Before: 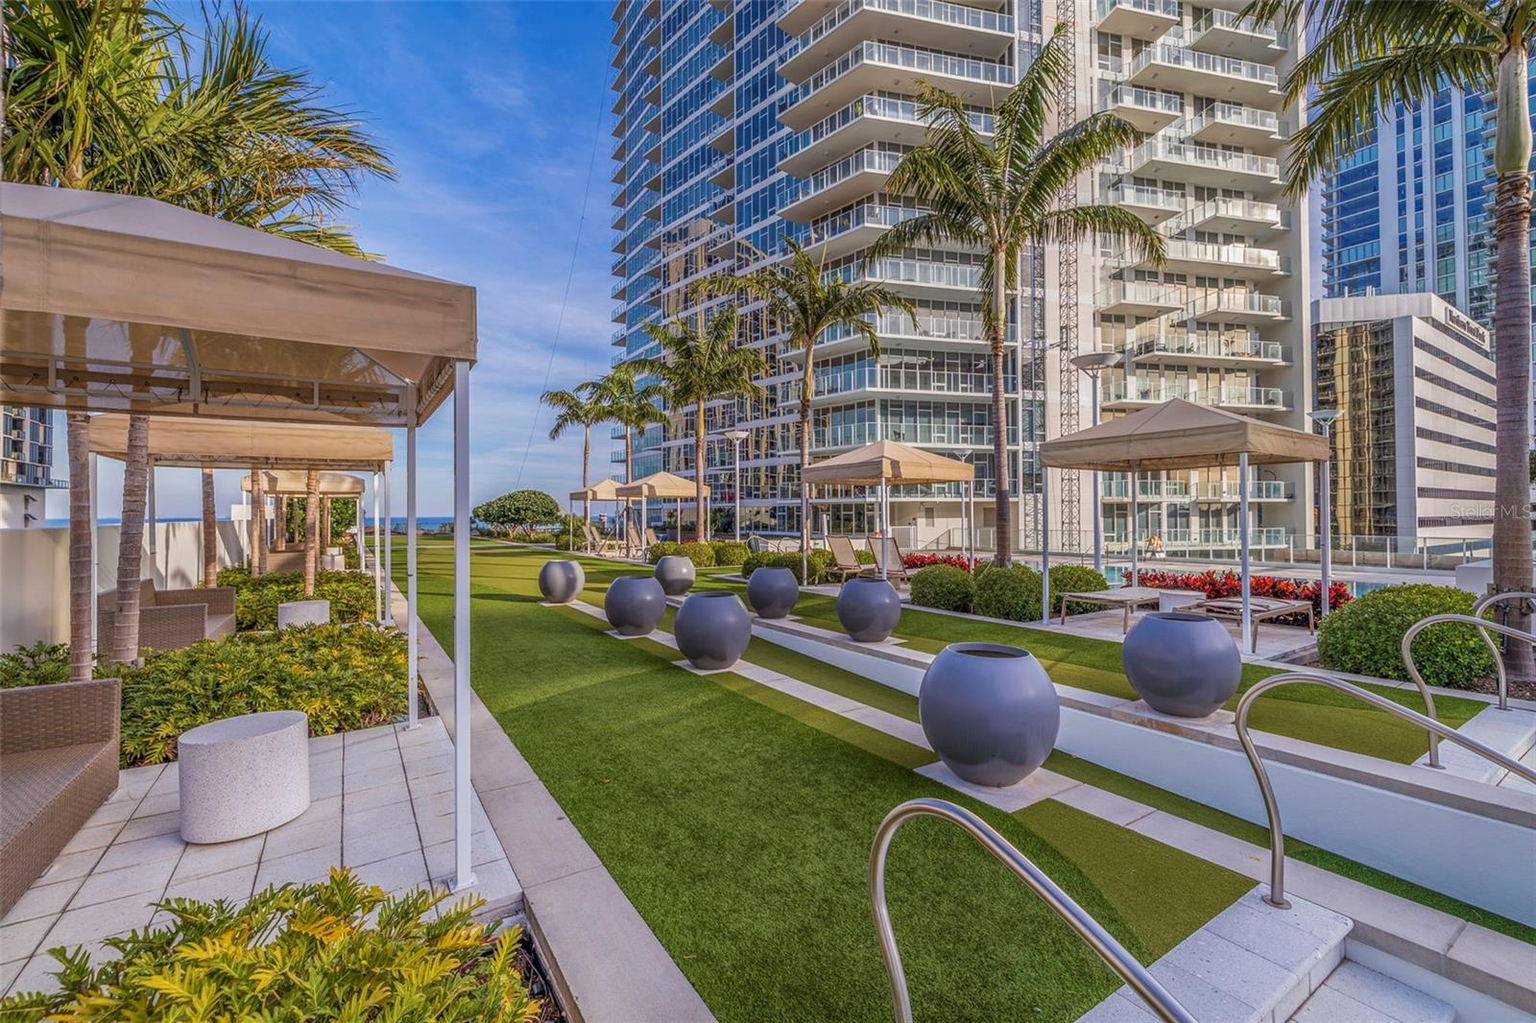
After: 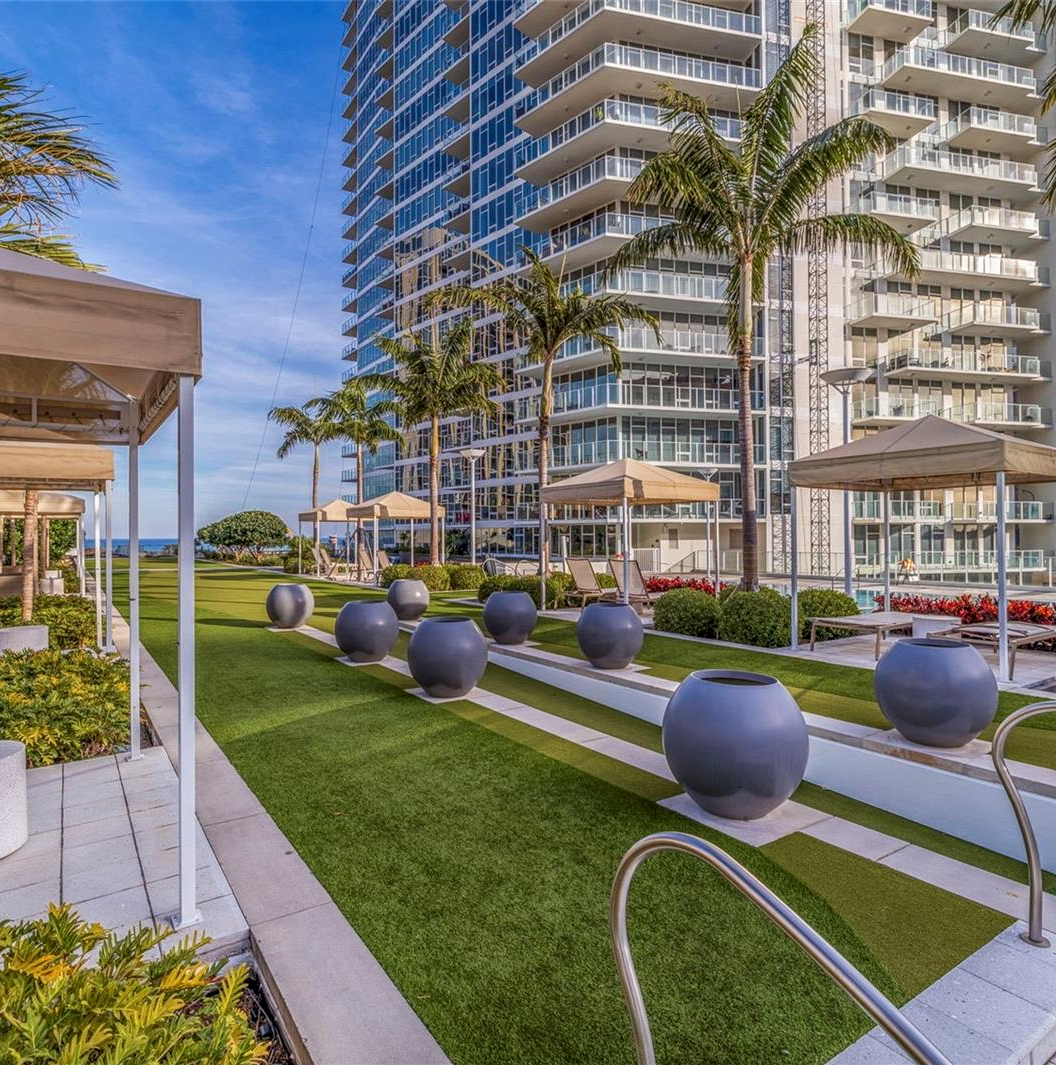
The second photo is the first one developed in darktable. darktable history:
crop and rotate: left 18.442%, right 15.508%
local contrast: on, module defaults
